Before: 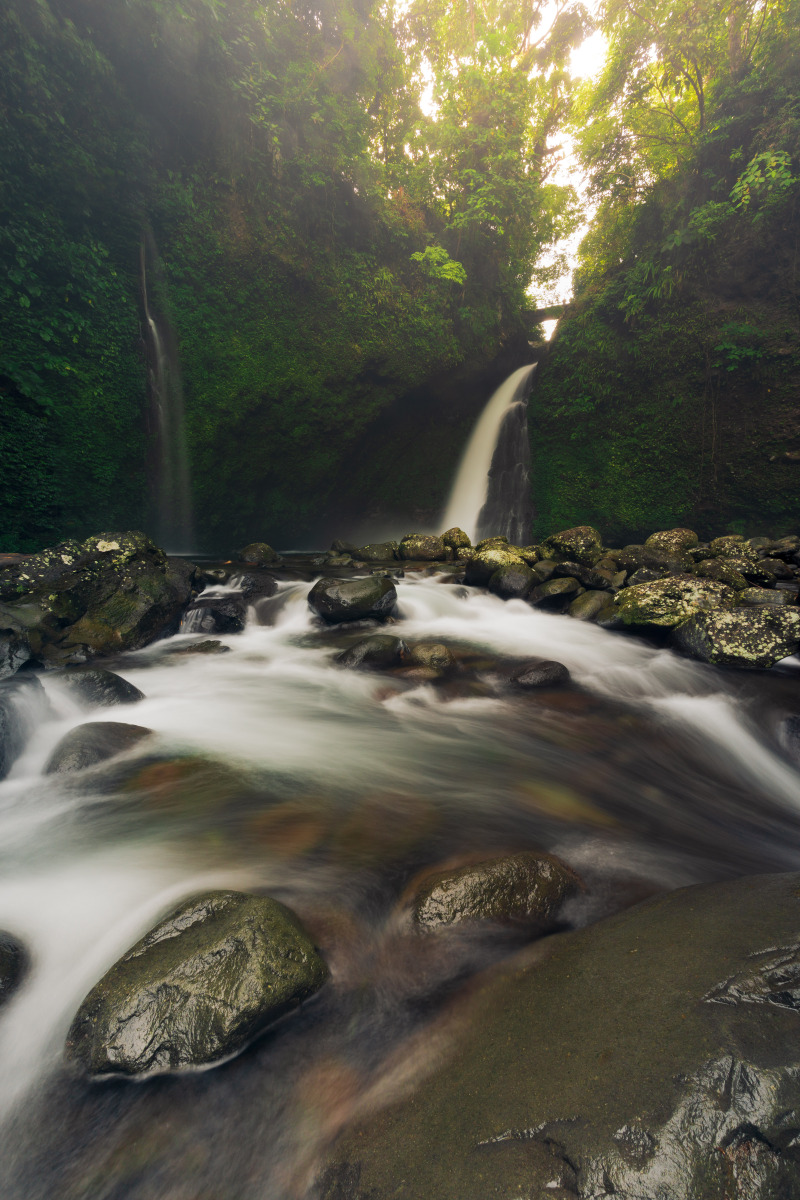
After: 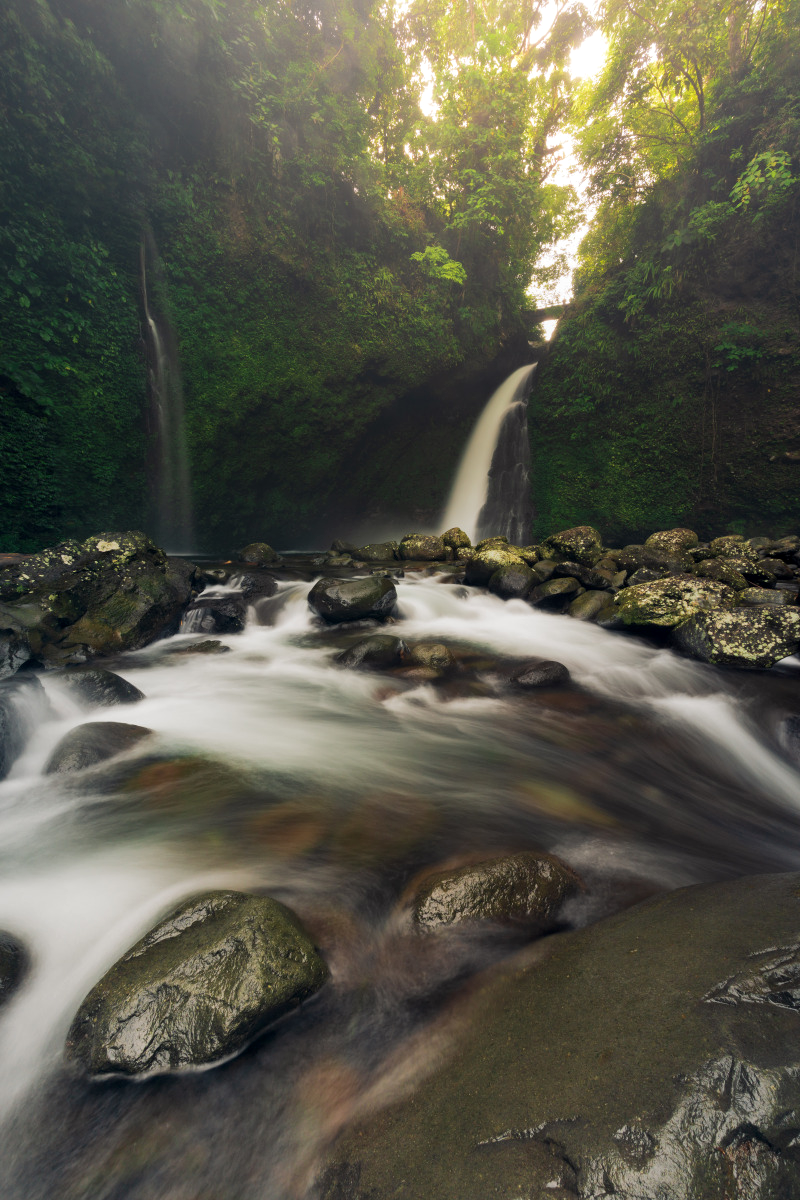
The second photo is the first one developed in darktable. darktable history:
local contrast: mode bilateral grid, contrast 20, coarseness 50, detail 121%, midtone range 0.2
